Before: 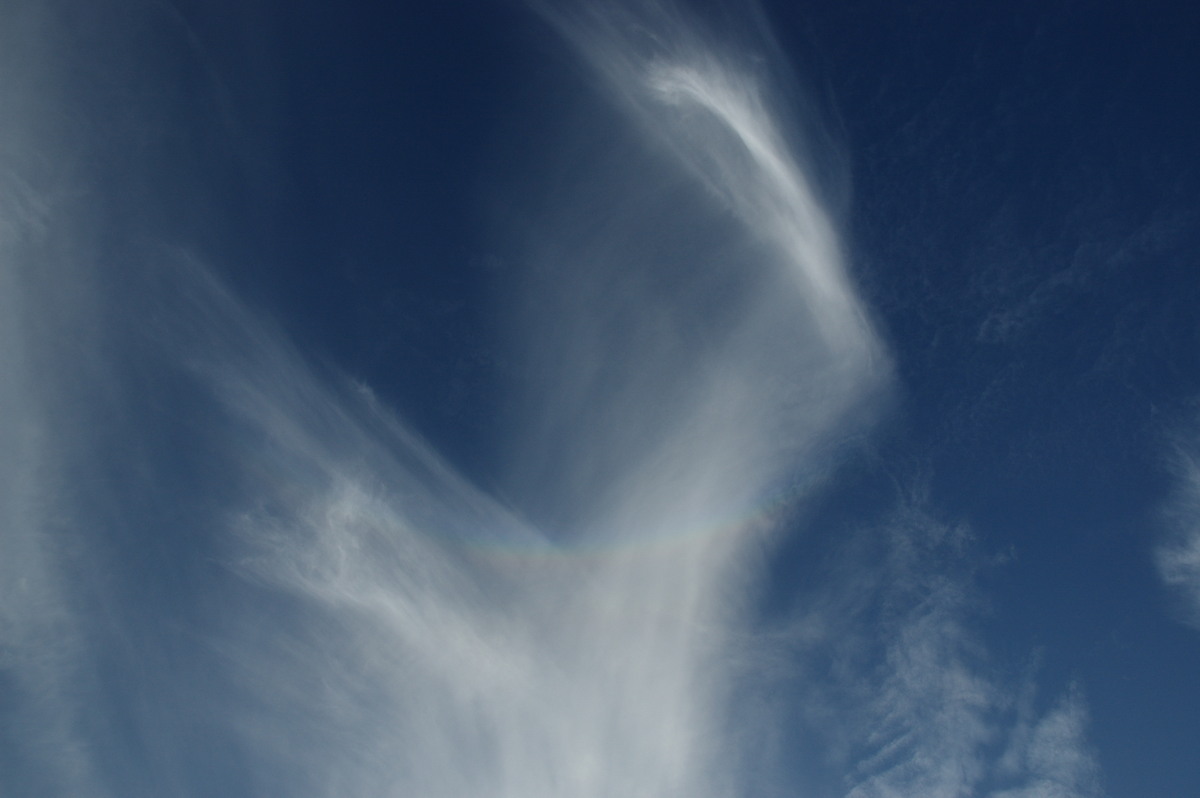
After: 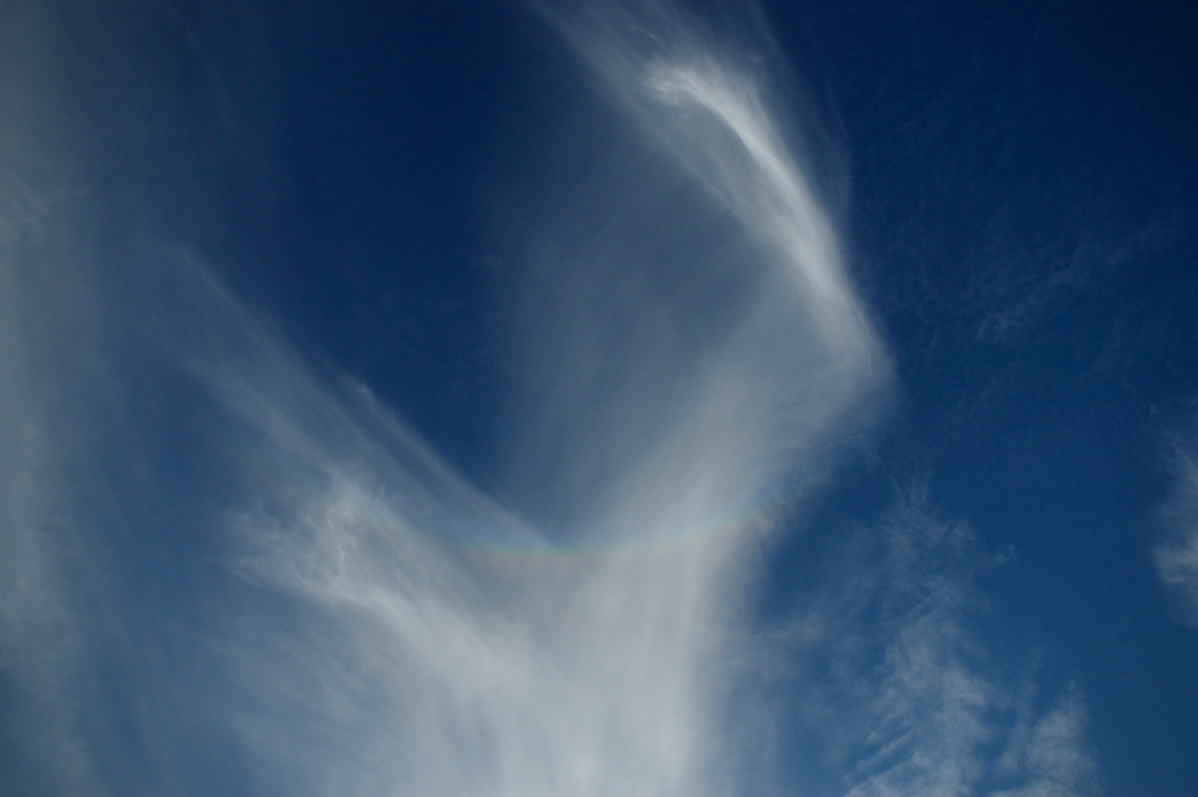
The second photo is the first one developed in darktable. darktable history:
exposure: black level correction 0.001, compensate highlight preservation false
color balance rgb: perceptual saturation grading › global saturation 30.363%
crop and rotate: left 0.116%, bottom 0.012%
vignetting: saturation 0.047, unbound false
